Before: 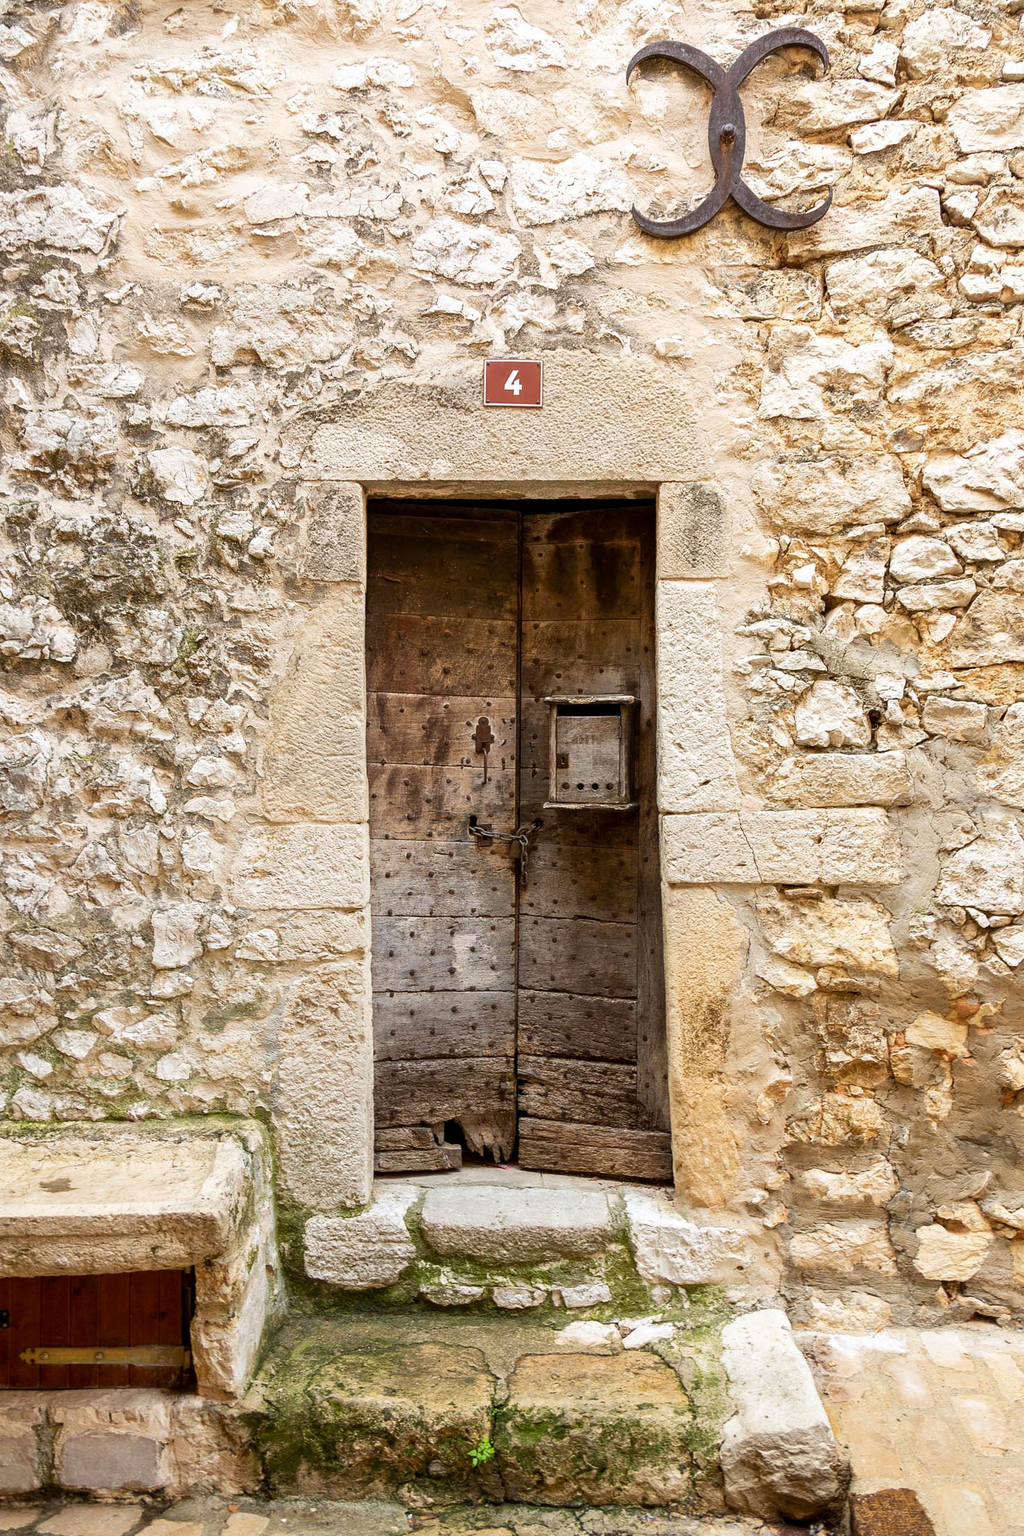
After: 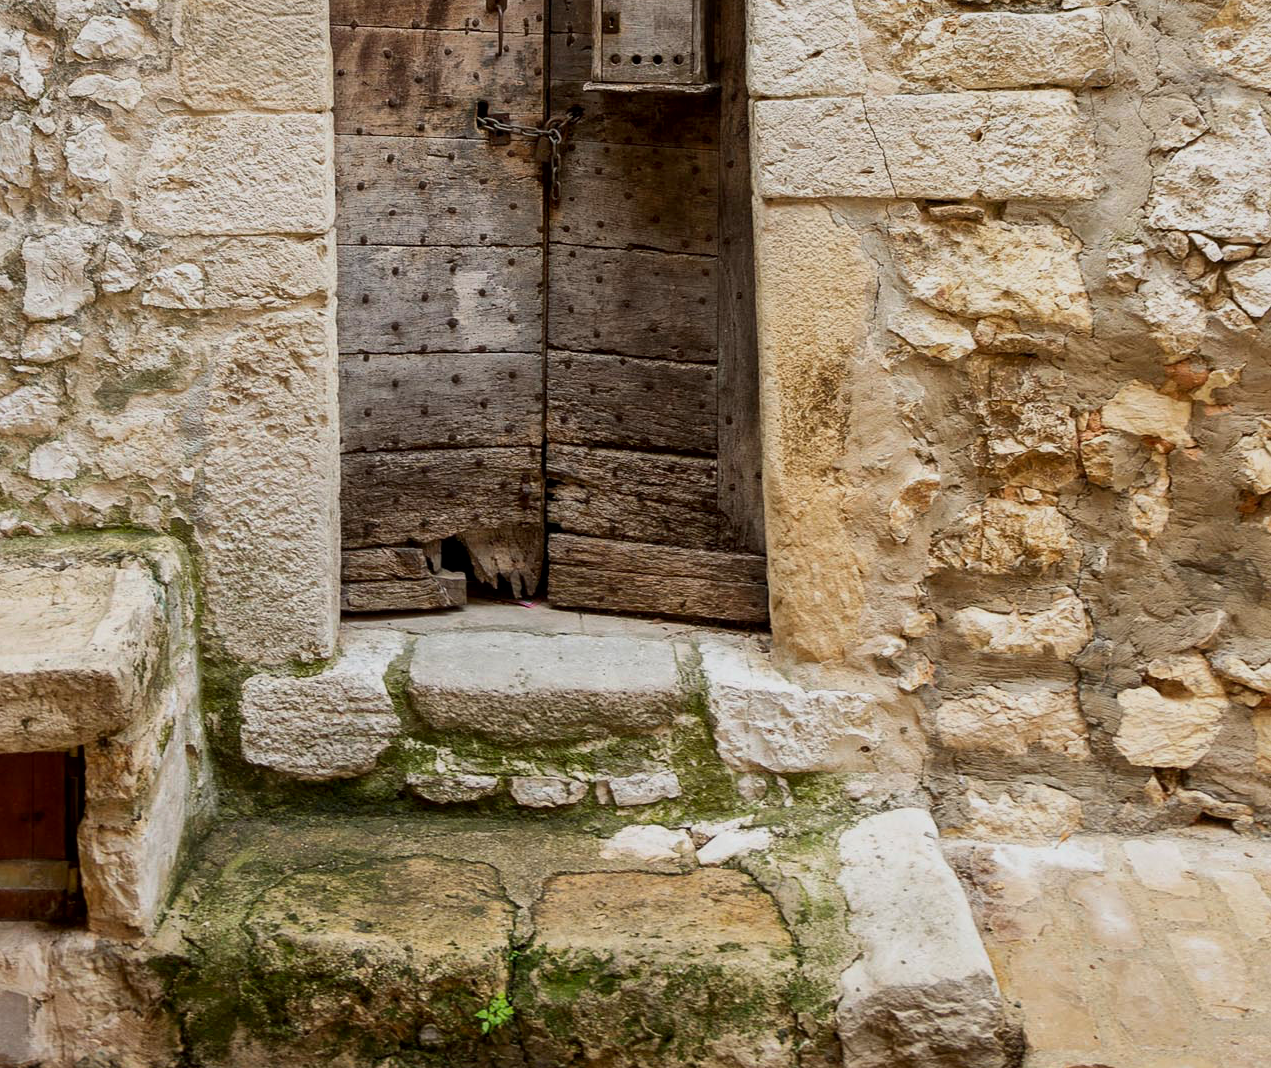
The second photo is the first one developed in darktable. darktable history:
color correction: highlights b* 0.045
local contrast: mode bilateral grid, contrast 20, coarseness 49, detail 128%, midtone range 0.2
exposure: exposure -0.494 EV, compensate exposure bias true, compensate highlight preservation false
crop and rotate: left 13.305%, top 48.519%, bottom 2.925%
